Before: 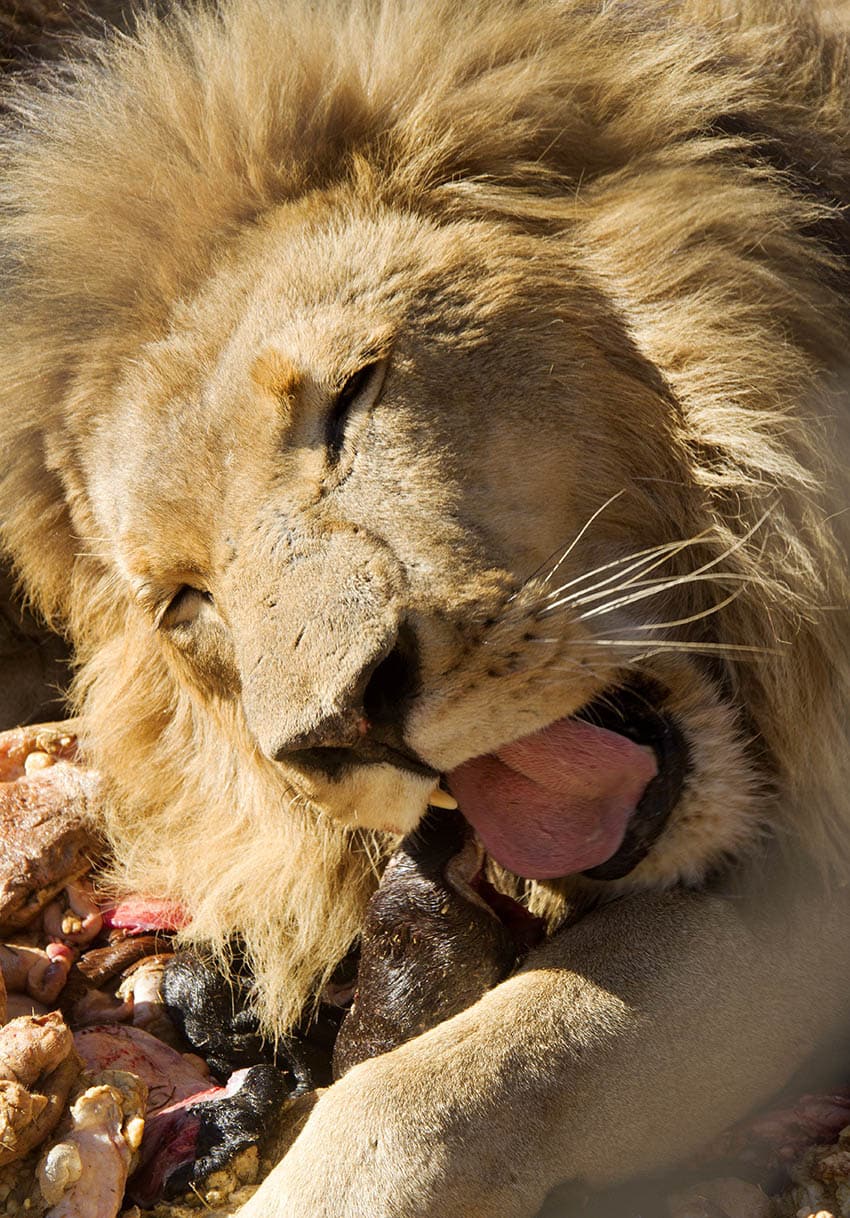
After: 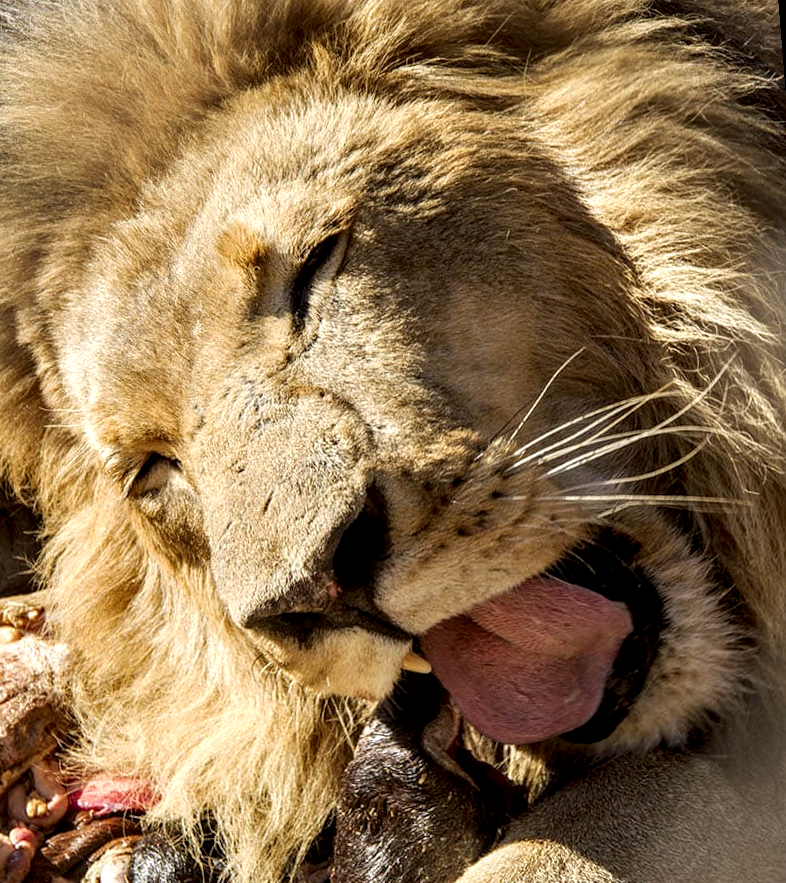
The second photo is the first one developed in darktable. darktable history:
local contrast: detail 160%
rotate and perspective: rotation -1.68°, lens shift (vertical) -0.146, crop left 0.049, crop right 0.912, crop top 0.032, crop bottom 0.96
crop: top 5.667%, bottom 17.637%
